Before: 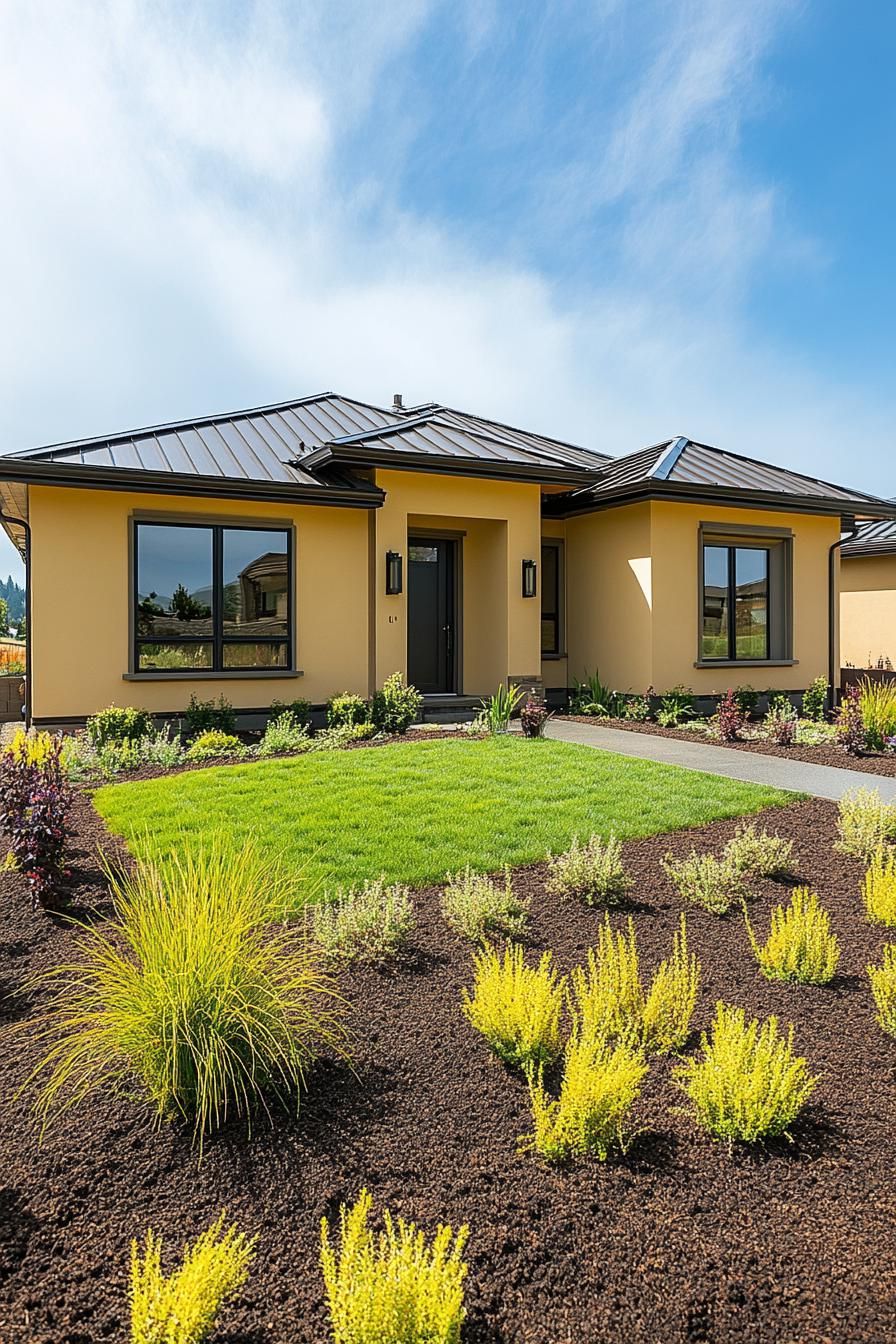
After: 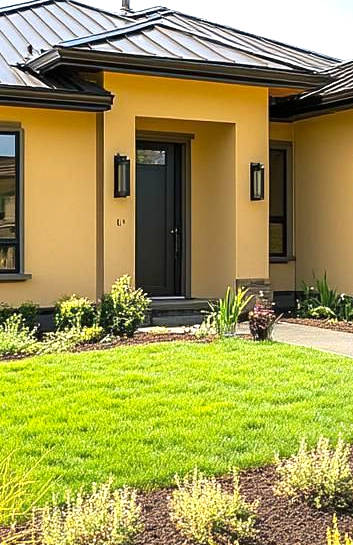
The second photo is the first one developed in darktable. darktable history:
color balance rgb: highlights gain › chroma 0.806%, highlights gain › hue 56.34°, perceptual saturation grading › global saturation 2.519%, global vibrance 9.802%
crop: left 30.431%, top 29.587%, right 30.063%, bottom 29.818%
exposure: exposure 0.7 EV, compensate highlight preservation false
